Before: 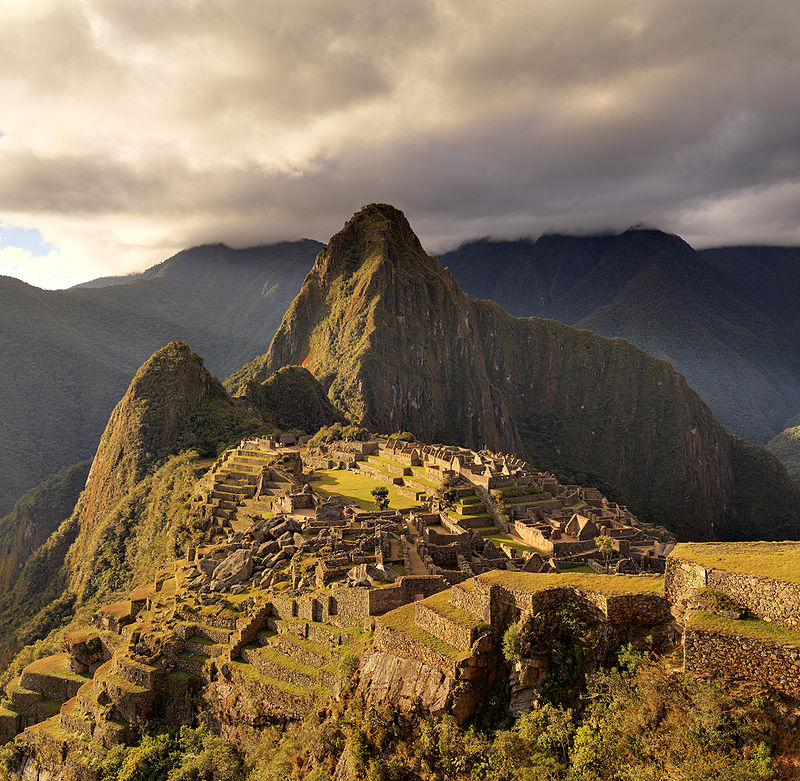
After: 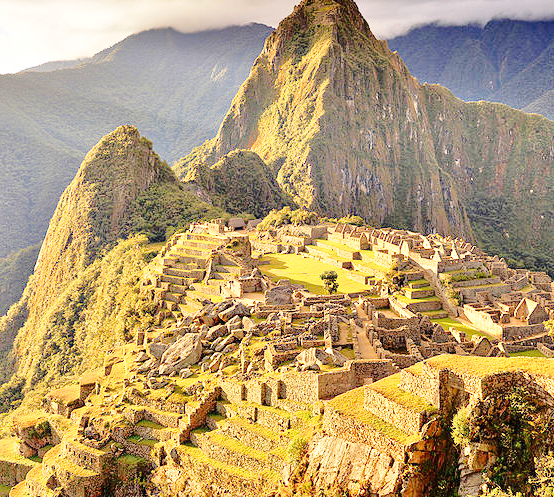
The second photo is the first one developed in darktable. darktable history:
base curve: curves: ch0 [(0, 0) (0.028, 0.03) (0.121, 0.232) (0.46, 0.748) (0.859, 0.968) (1, 1)], preserve colors none
crop: left 6.488%, top 27.668%, right 24.183%, bottom 8.656%
tone equalizer: -8 EV 2 EV, -7 EV 2 EV, -6 EV 2 EV, -5 EV 2 EV, -4 EV 2 EV, -3 EV 1.5 EV, -2 EV 1 EV, -1 EV 0.5 EV
